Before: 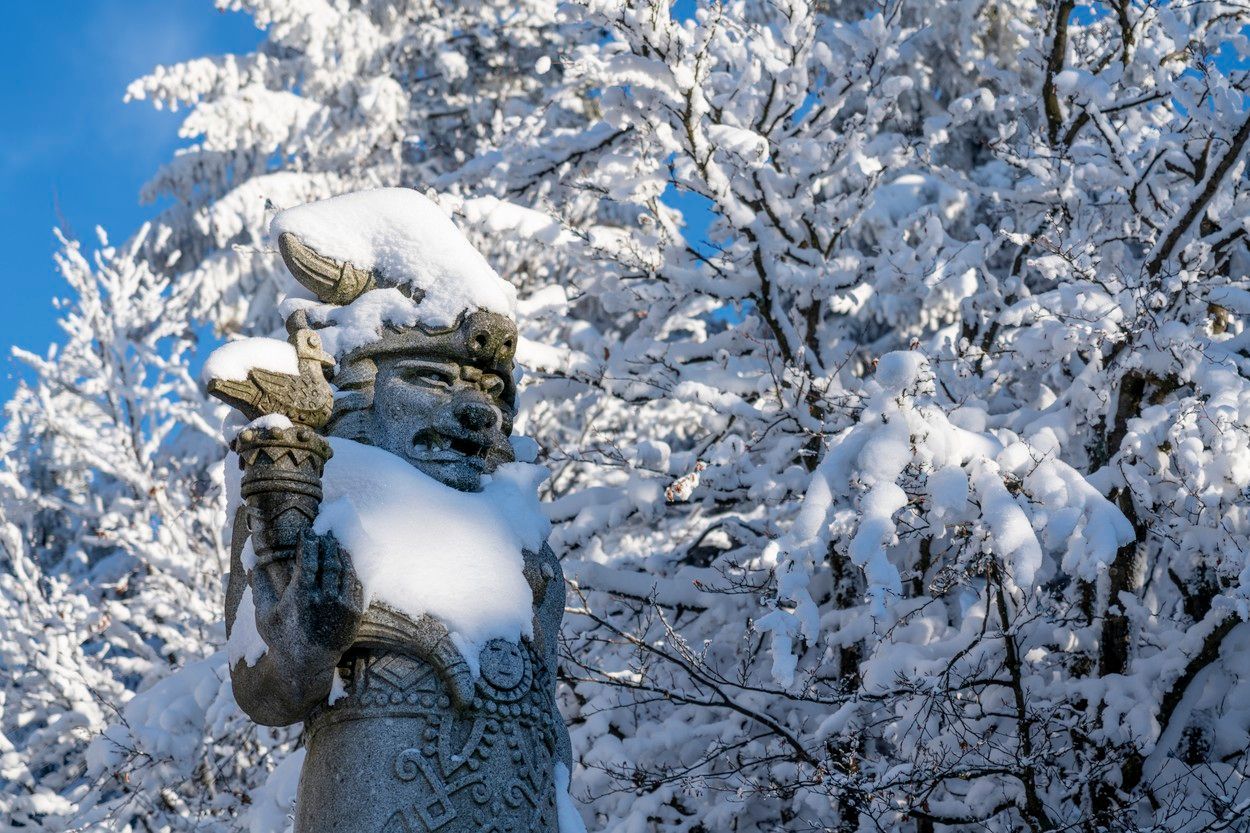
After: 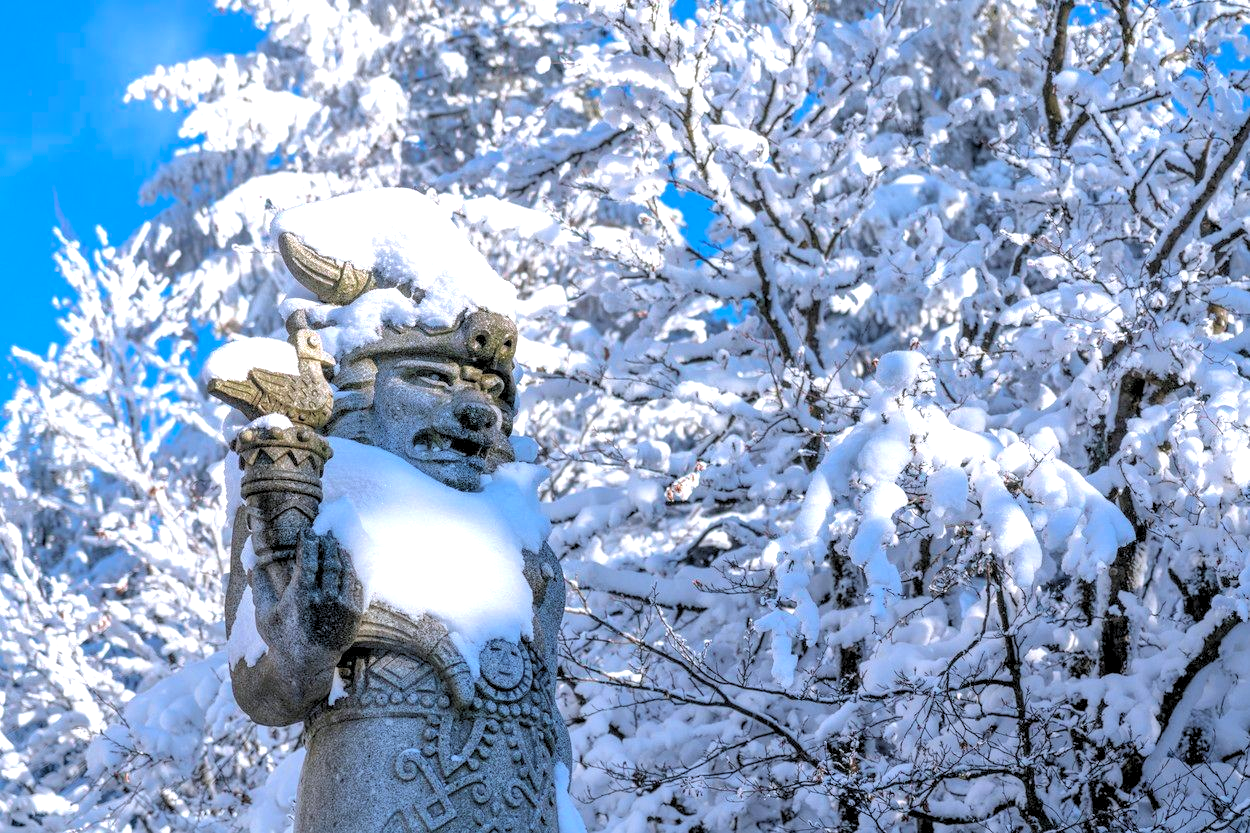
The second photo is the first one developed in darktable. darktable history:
color calibration: illuminant as shot in camera, x 0.358, y 0.373, temperature 4628.91 K
contrast brightness saturation: contrast 0.105, brightness 0.299, saturation 0.148
levels: levels [0.062, 0.494, 0.925]
shadows and highlights: on, module defaults
local contrast: highlights 102%, shadows 99%, detail 131%, midtone range 0.2
